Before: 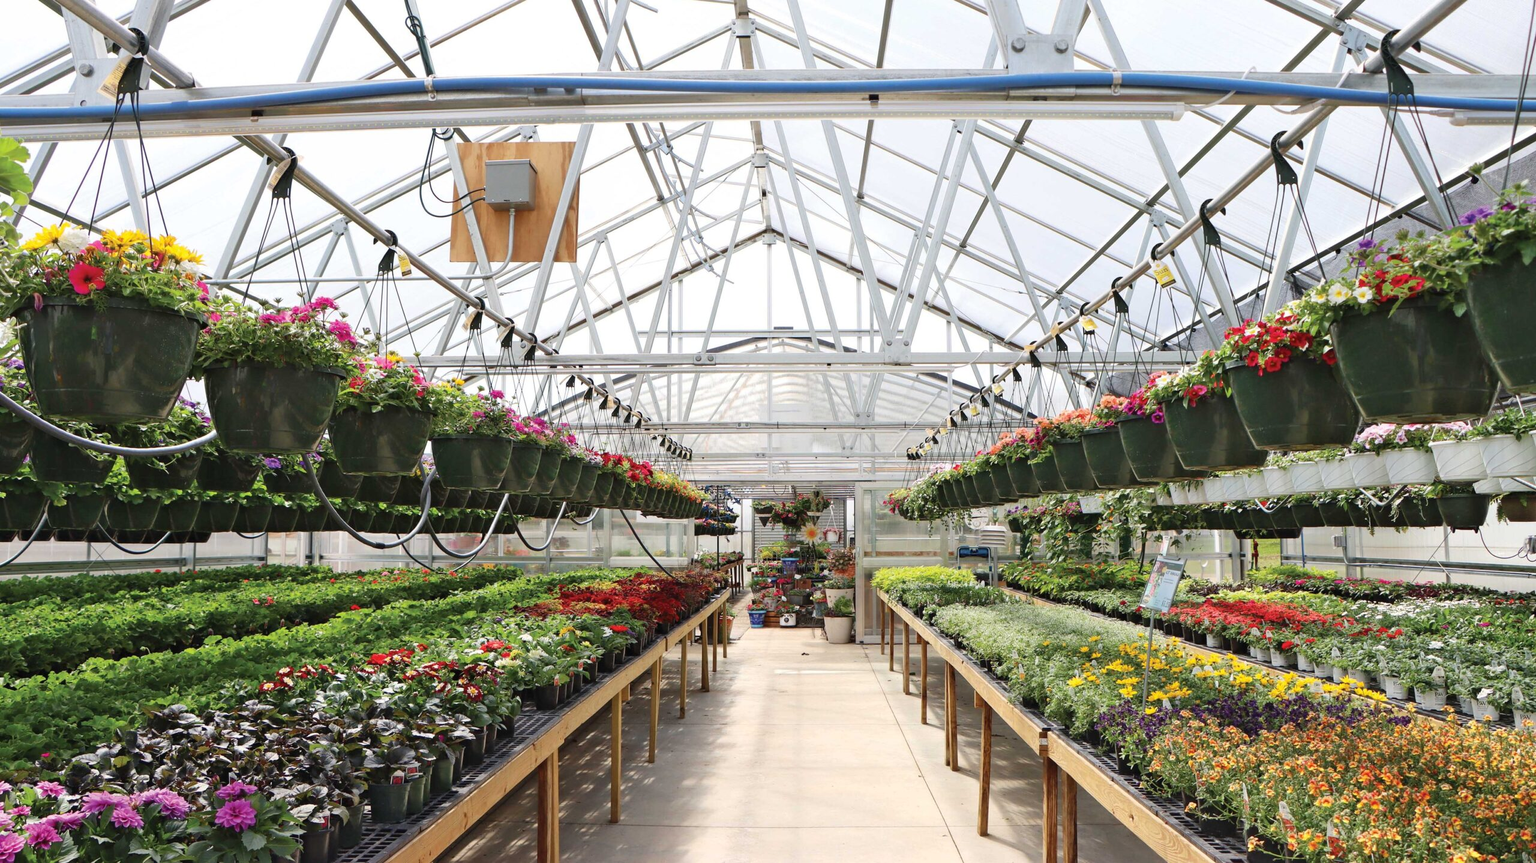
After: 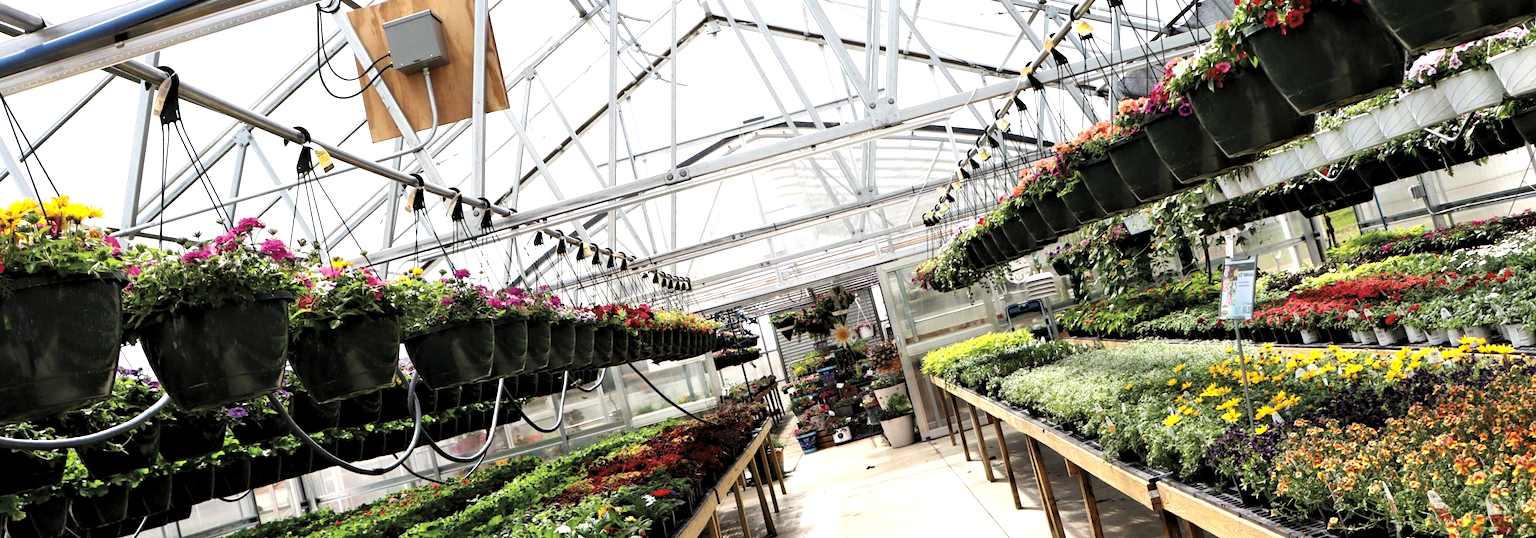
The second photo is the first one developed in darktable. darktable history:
levels: levels [0.129, 0.519, 0.867]
rotate and perspective: rotation -14.8°, crop left 0.1, crop right 0.903, crop top 0.25, crop bottom 0.748
crop and rotate: top 15.774%, bottom 5.506%
